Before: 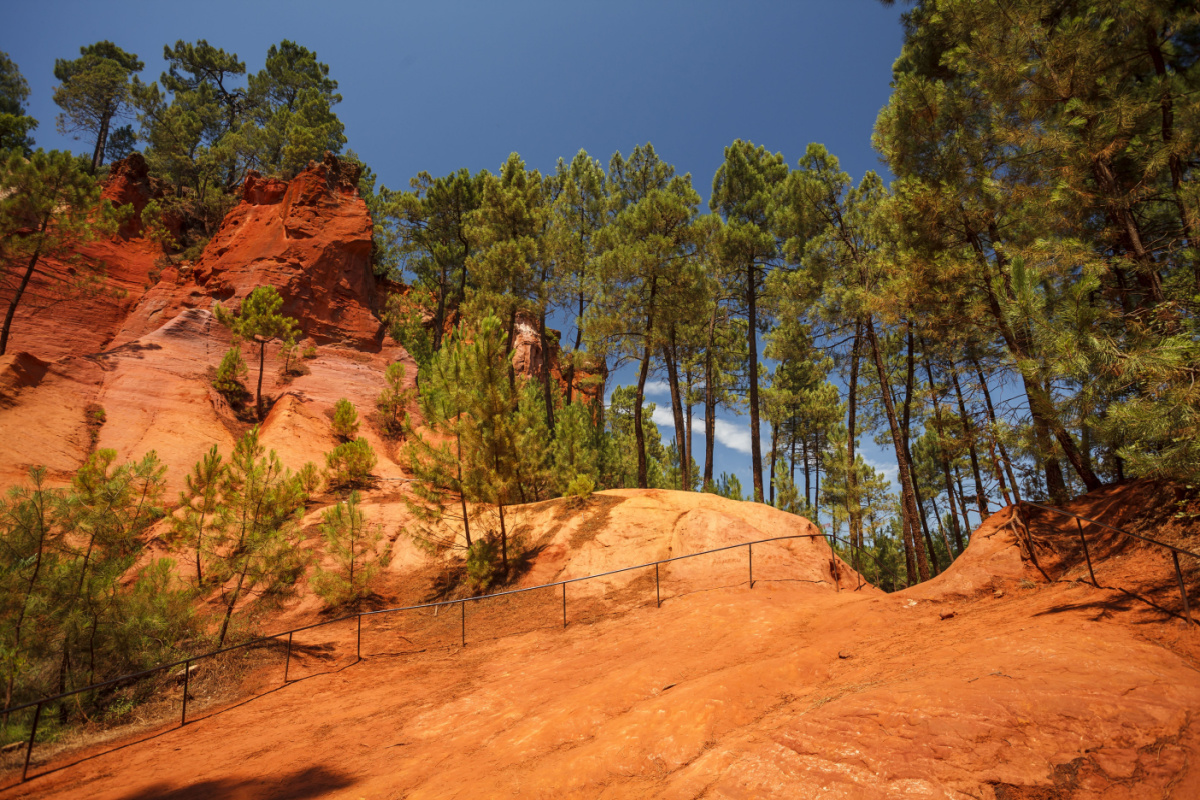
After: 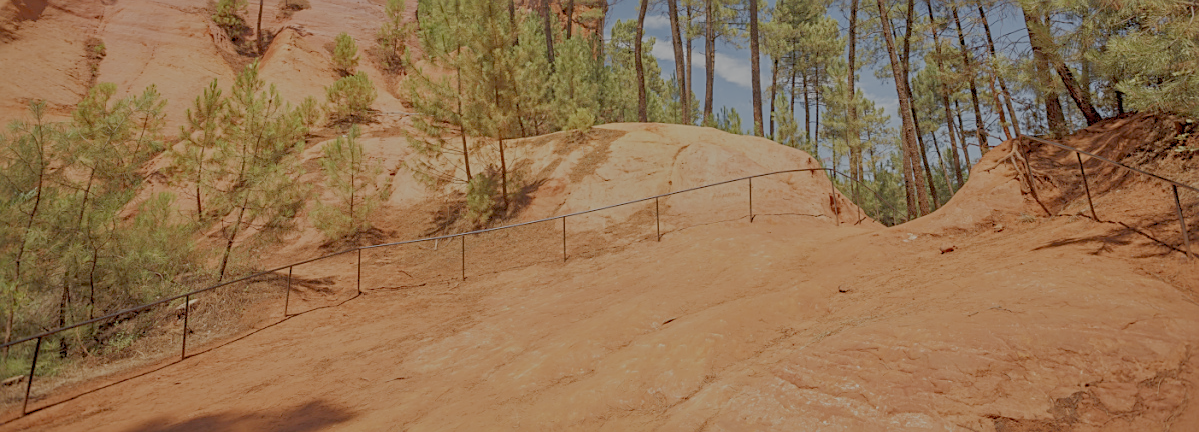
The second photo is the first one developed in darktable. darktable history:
tone equalizer: -8 EV 0.965 EV, -7 EV 0.968 EV, -6 EV 0.971 EV, -5 EV 0.978 EV, -4 EV 1.04 EV, -3 EV 0.721 EV, -2 EV 0.504 EV, -1 EV 0.227 EV
crop and rotate: top 45.967%, right 0.077%
sharpen: on, module defaults
filmic rgb: black relative exposure -14 EV, white relative exposure 7.96 EV, hardness 3.75, latitude 49.78%, contrast 0.511, preserve chrominance no, color science v5 (2021), contrast in shadows safe, contrast in highlights safe
